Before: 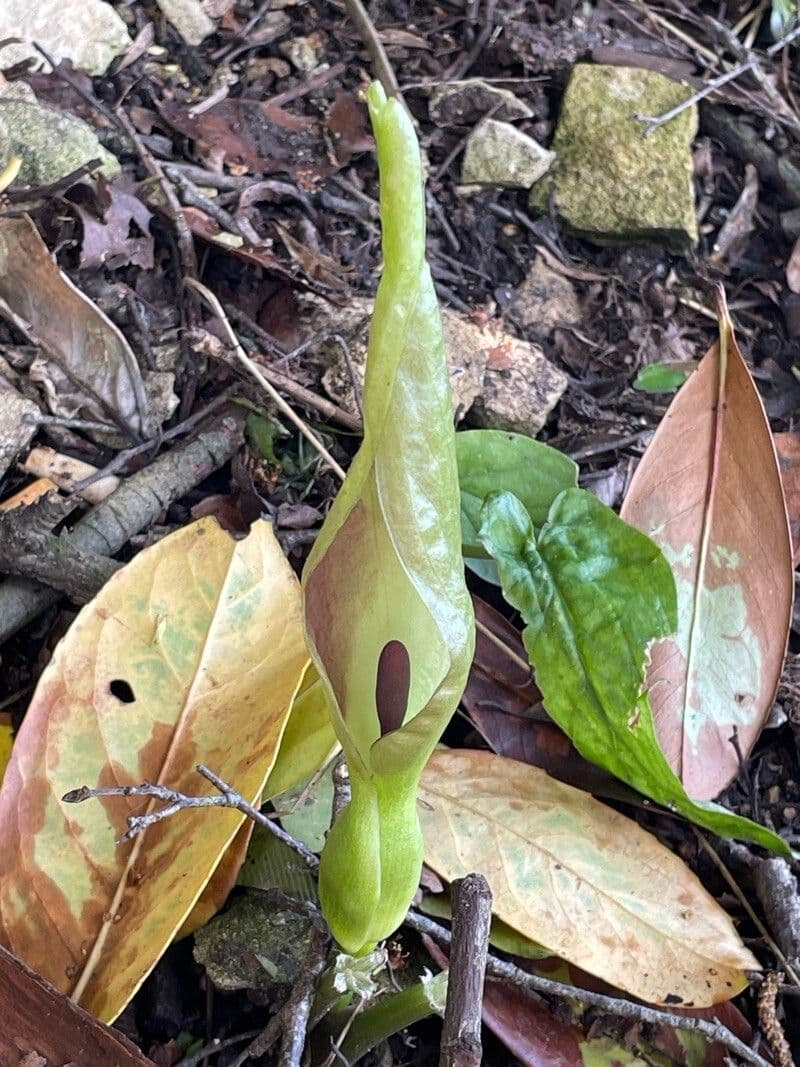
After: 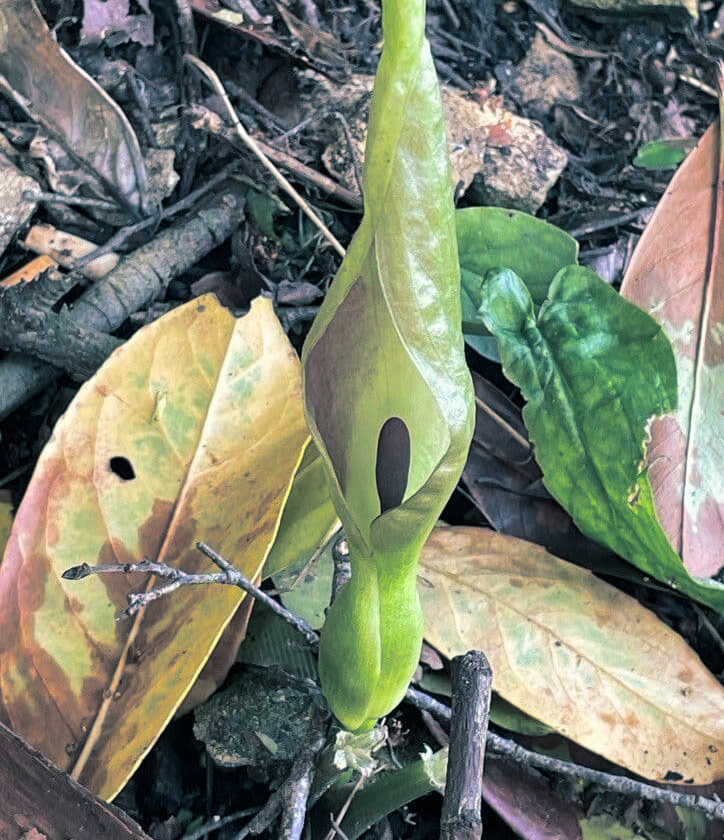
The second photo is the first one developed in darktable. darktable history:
split-toning: shadows › hue 205.2°, shadows › saturation 0.43, highlights › hue 54°, highlights › saturation 0.54
crop: top 20.916%, right 9.437%, bottom 0.316%
shadows and highlights: shadows 60, soften with gaussian
color contrast: green-magenta contrast 1.2, blue-yellow contrast 1.2
